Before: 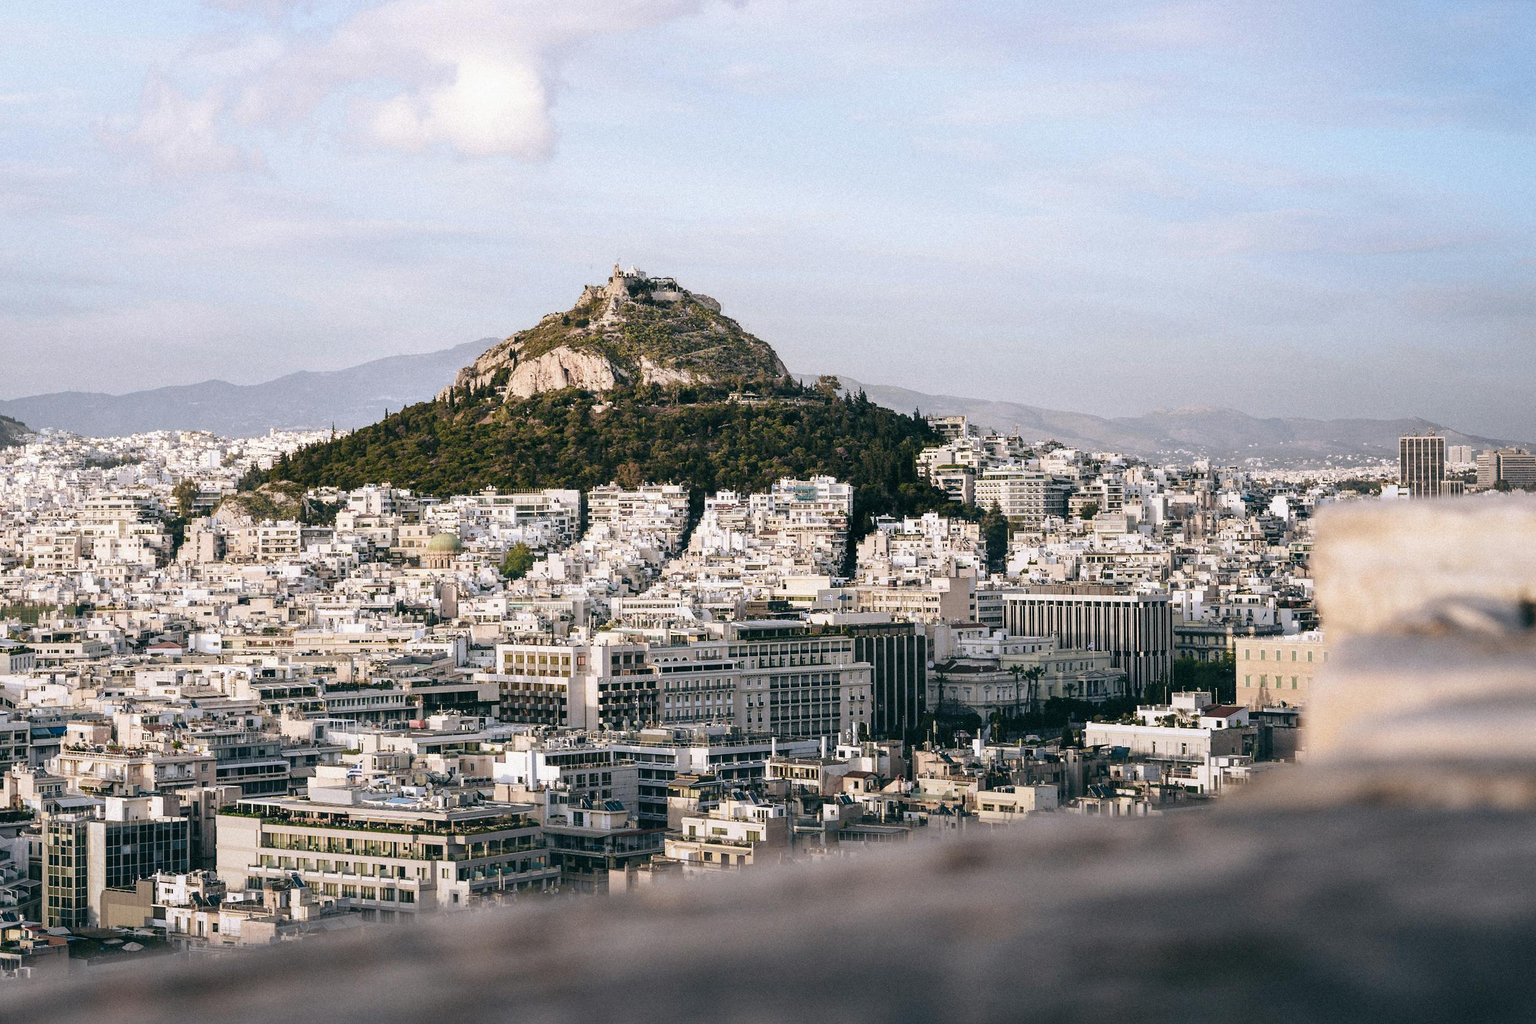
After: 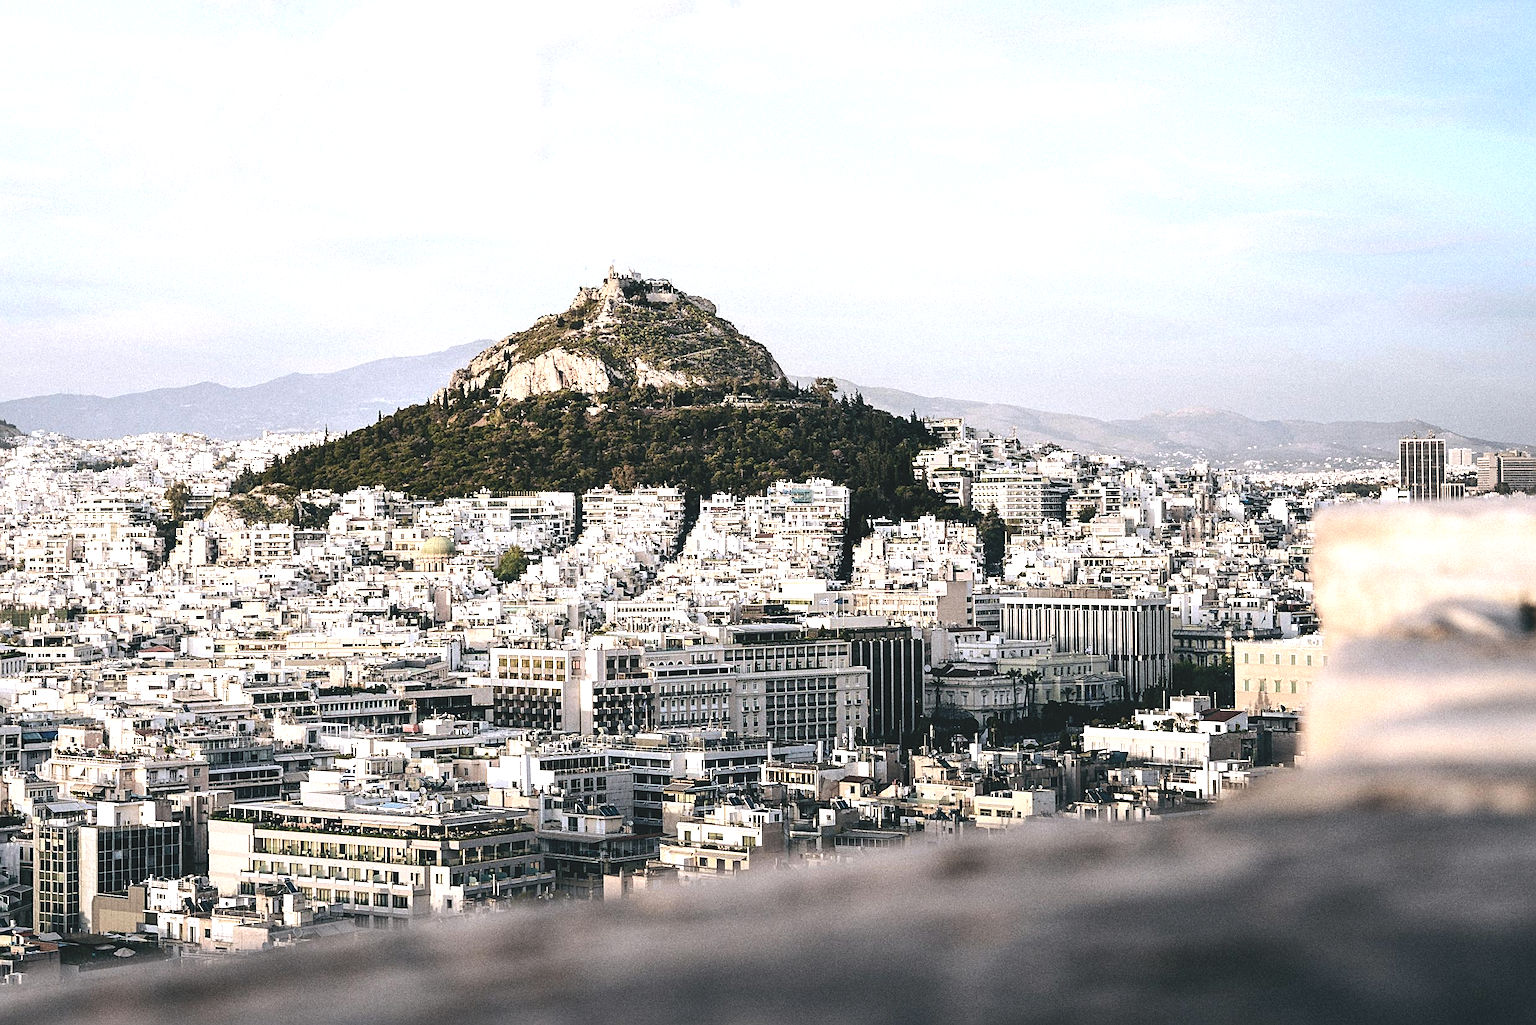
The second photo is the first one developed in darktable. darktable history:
sharpen: on, module defaults
crop and rotate: left 0.614%, top 0.179%, bottom 0.309%
tone equalizer: -8 EV -1.08 EV, -7 EV -1.01 EV, -6 EV -0.867 EV, -5 EV -0.578 EV, -3 EV 0.578 EV, -2 EV 0.867 EV, -1 EV 1.01 EV, +0 EV 1.08 EV, edges refinement/feathering 500, mask exposure compensation -1.57 EV, preserve details no
contrast brightness saturation: contrast -0.15, brightness 0.05, saturation -0.12
